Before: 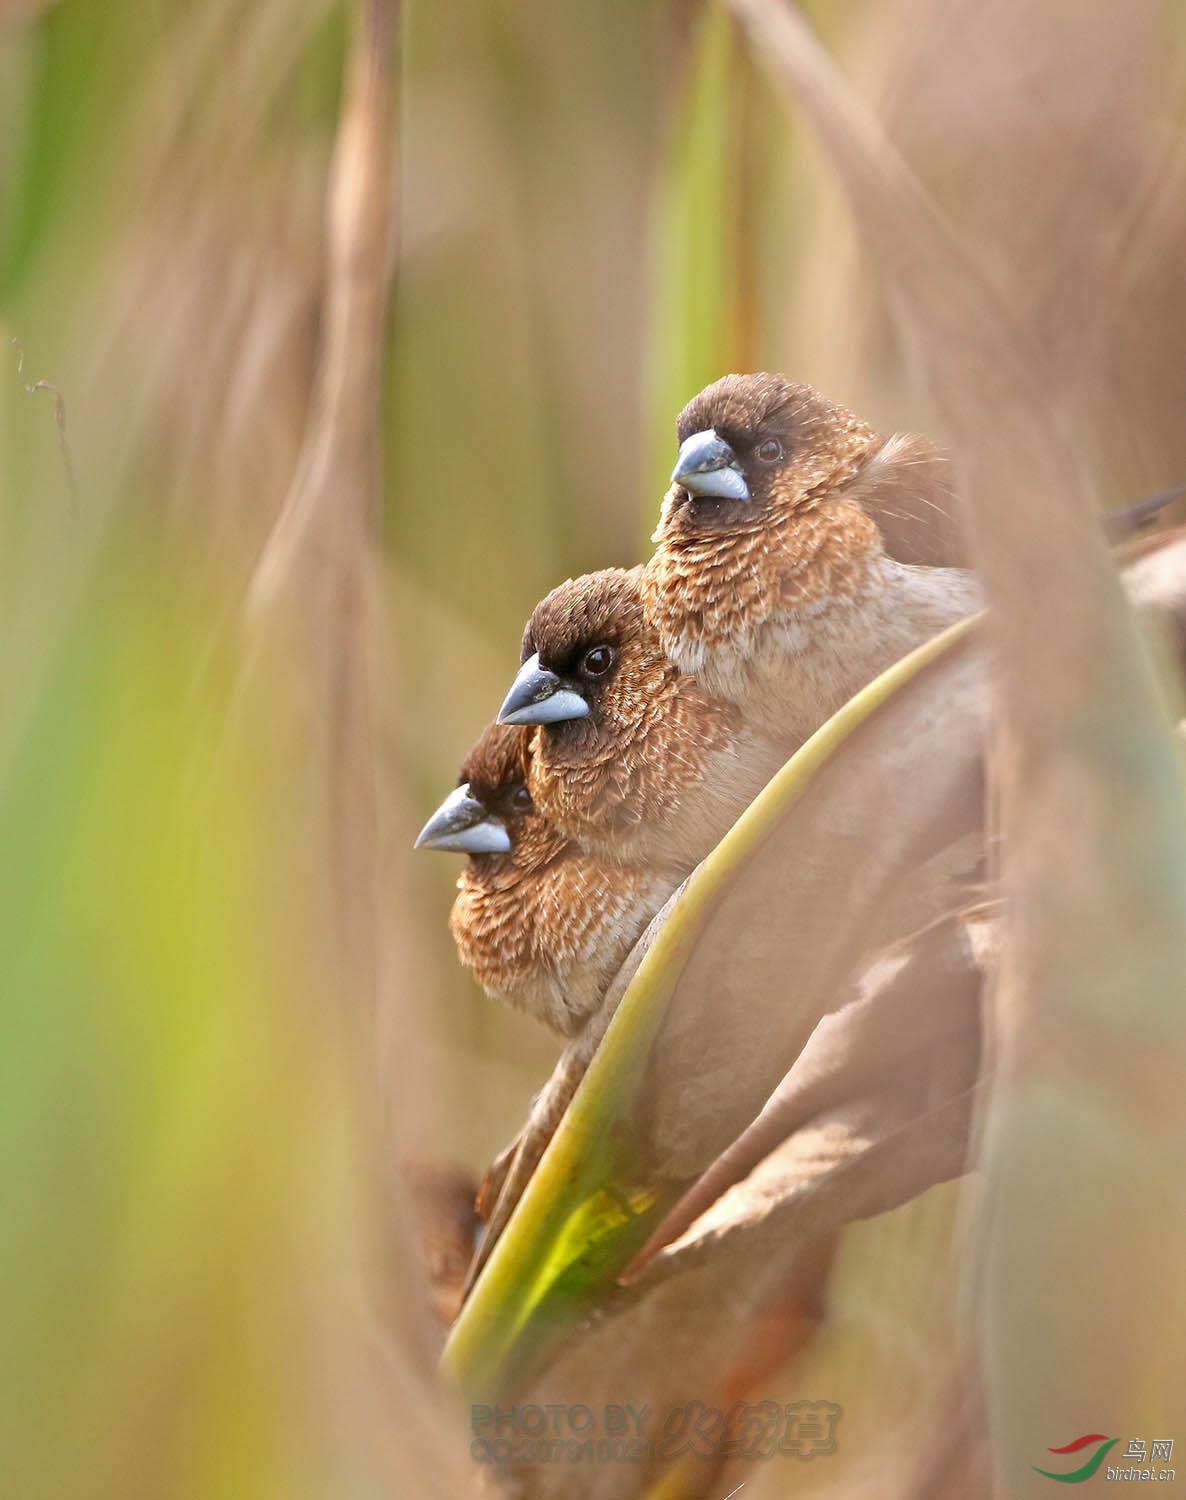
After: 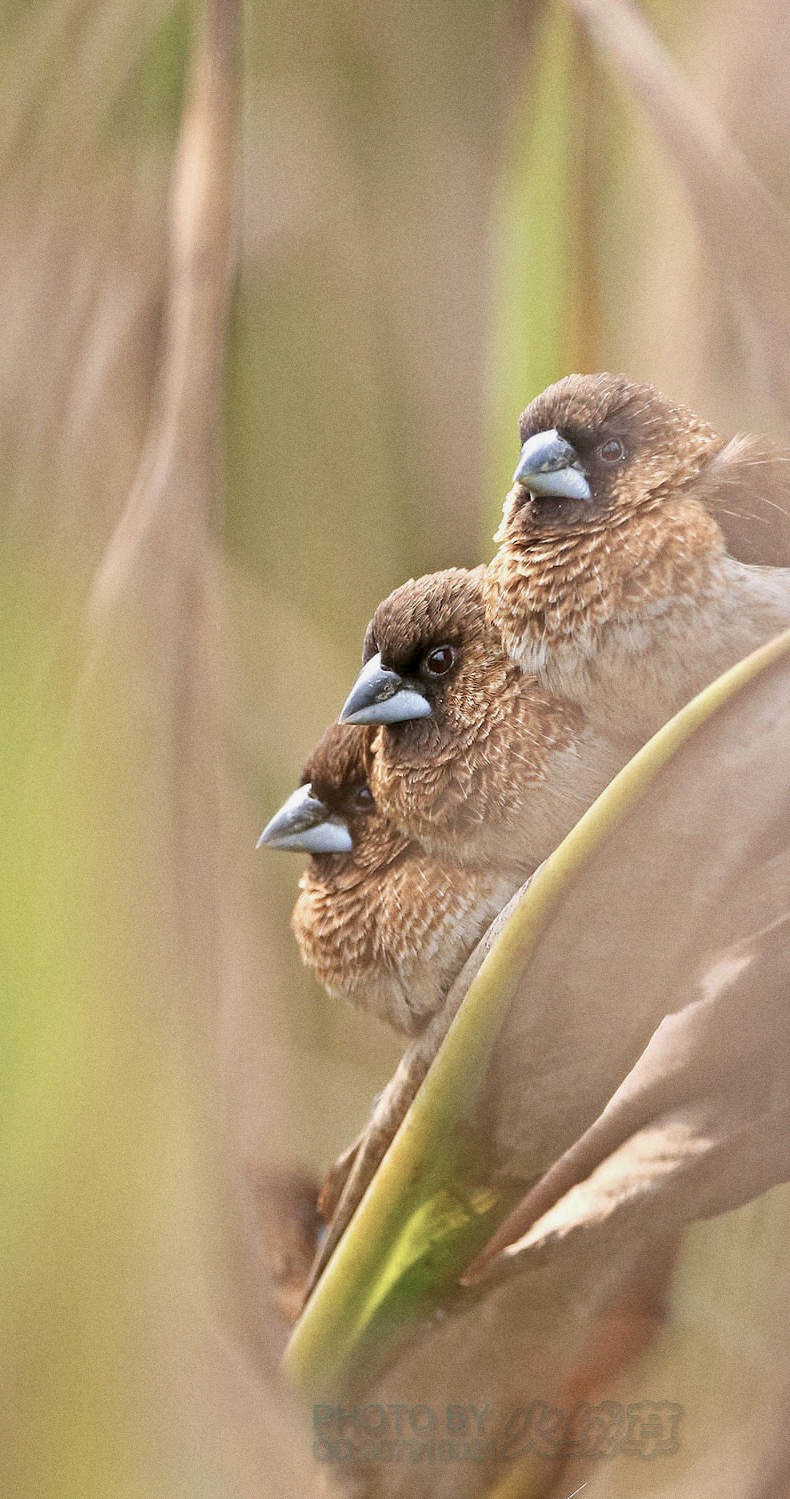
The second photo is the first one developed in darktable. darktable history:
crop and rotate: left 13.342%, right 19.991%
tone equalizer: on, module defaults
exposure: black level correction 0.002, exposure 0.15 EV, compensate highlight preservation false
velvia: on, module defaults
grain: coarseness 0.09 ISO
contrast brightness saturation: contrast 0.1, saturation -0.36
color balance rgb: perceptual saturation grading › global saturation -0.31%, global vibrance -8%, contrast -13%, saturation formula JzAzBz (2021)
